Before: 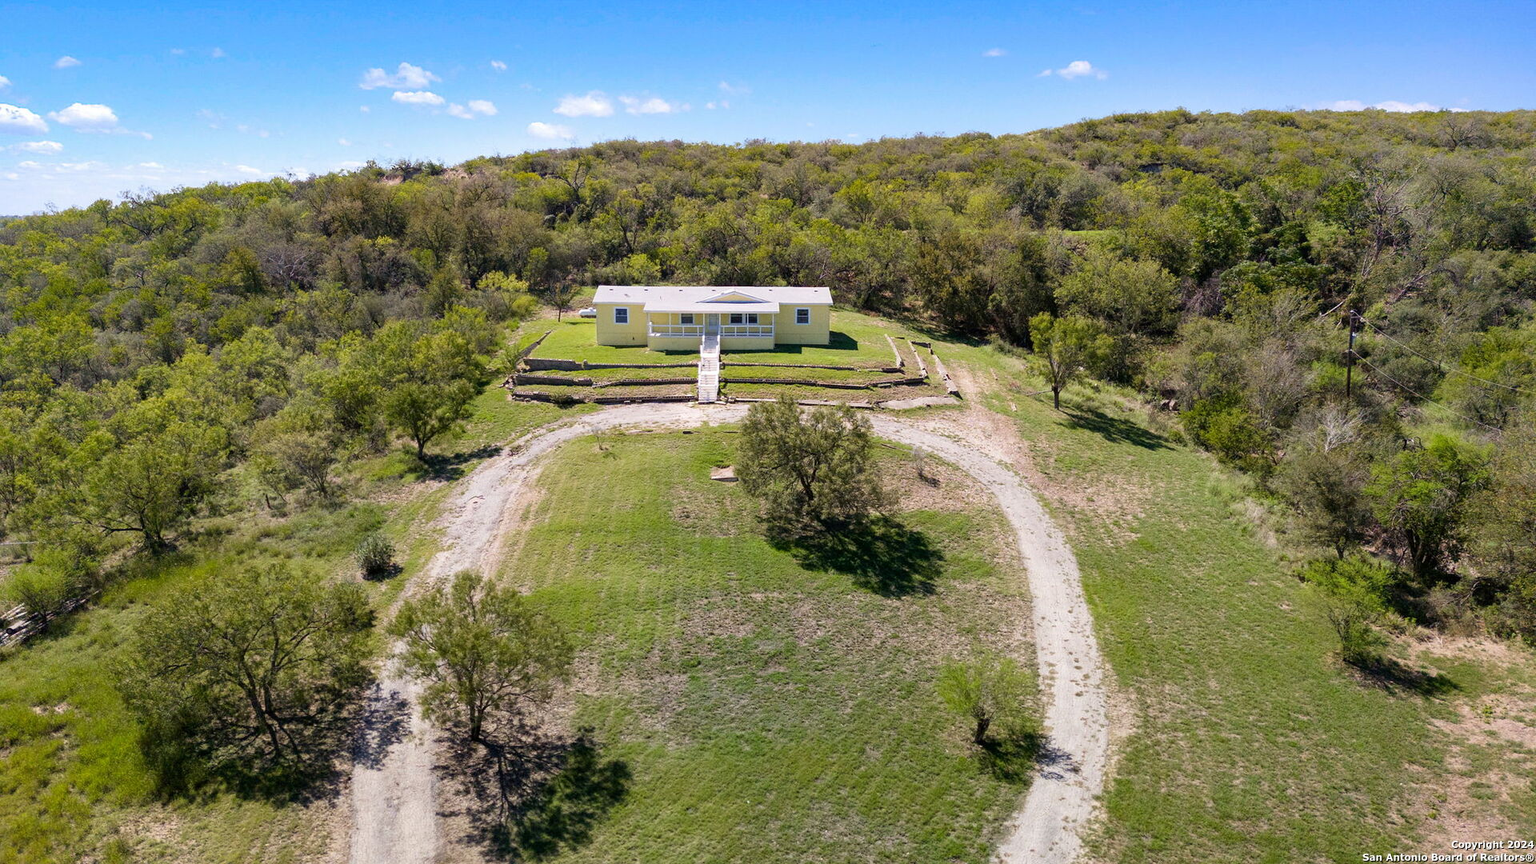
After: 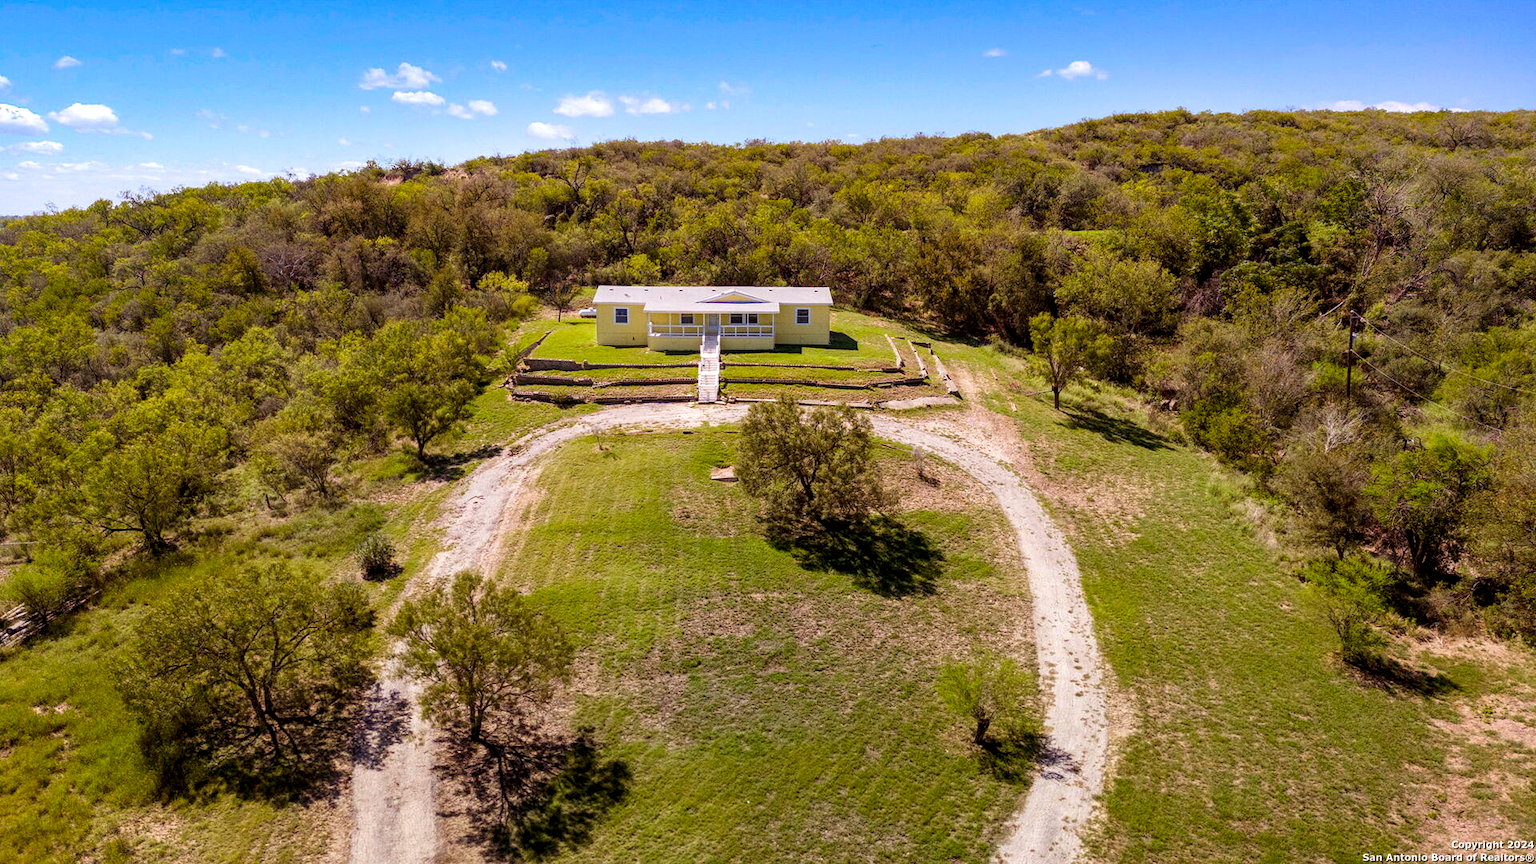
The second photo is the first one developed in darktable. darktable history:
local contrast: on, module defaults
contrast brightness saturation: saturation 0.18
rgb levels: mode RGB, independent channels, levels [[0, 0.5, 1], [0, 0.521, 1], [0, 0.536, 1]]
exposure: compensate exposure bias true, compensate highlight preservation false
